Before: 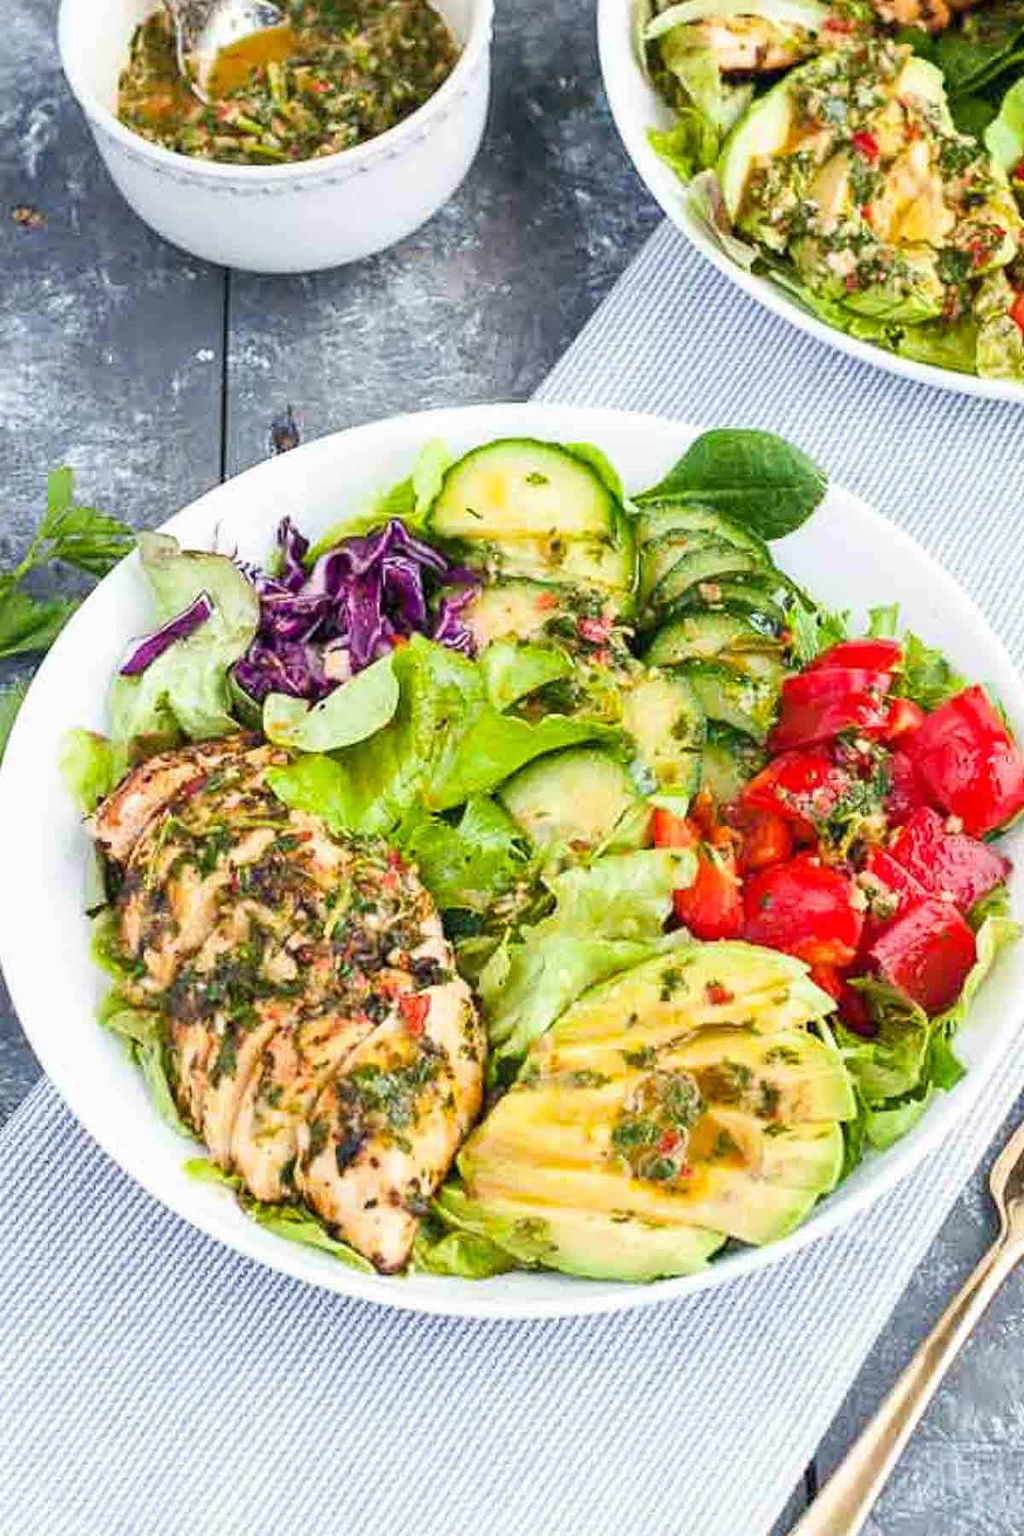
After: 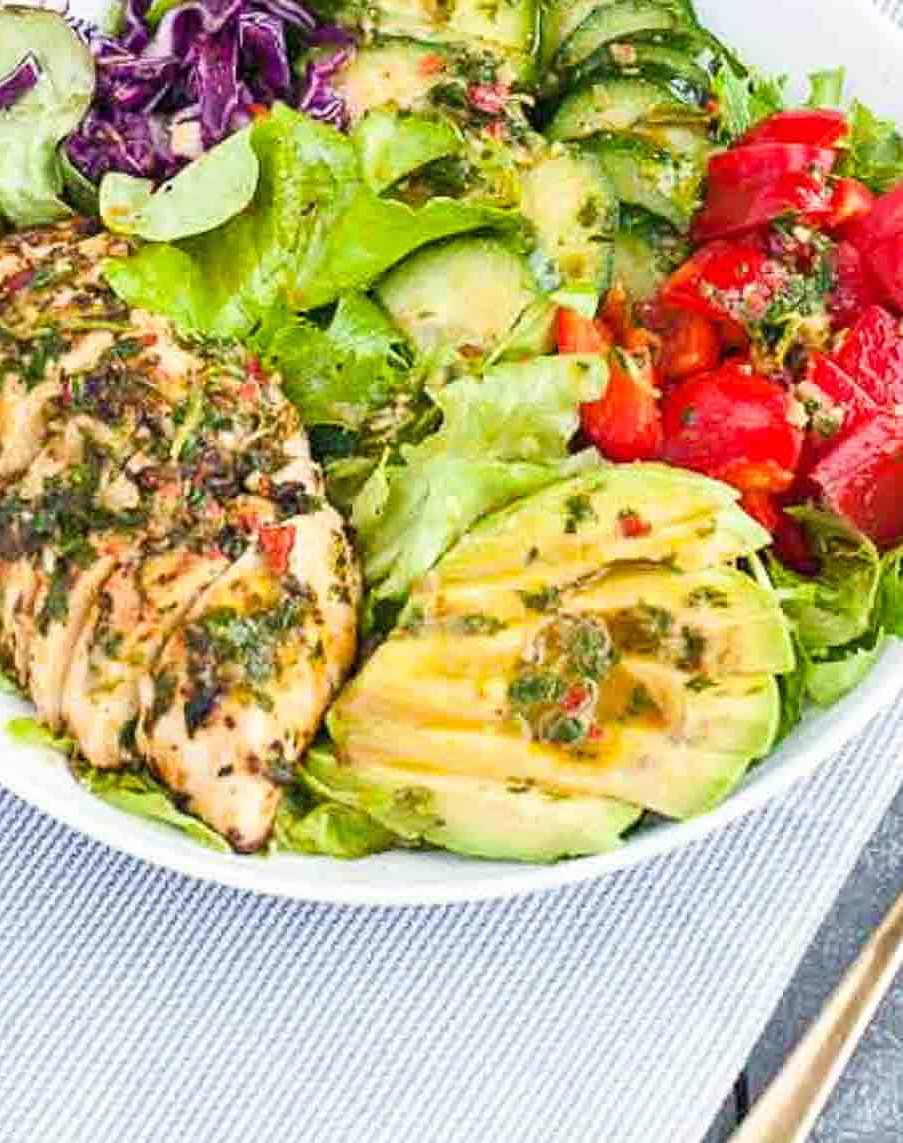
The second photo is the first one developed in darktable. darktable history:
crop and rotate: left 17.488%, top 35.573%, right 7.217%, bottom 0.917%
tone equalizer: on, module defaults
